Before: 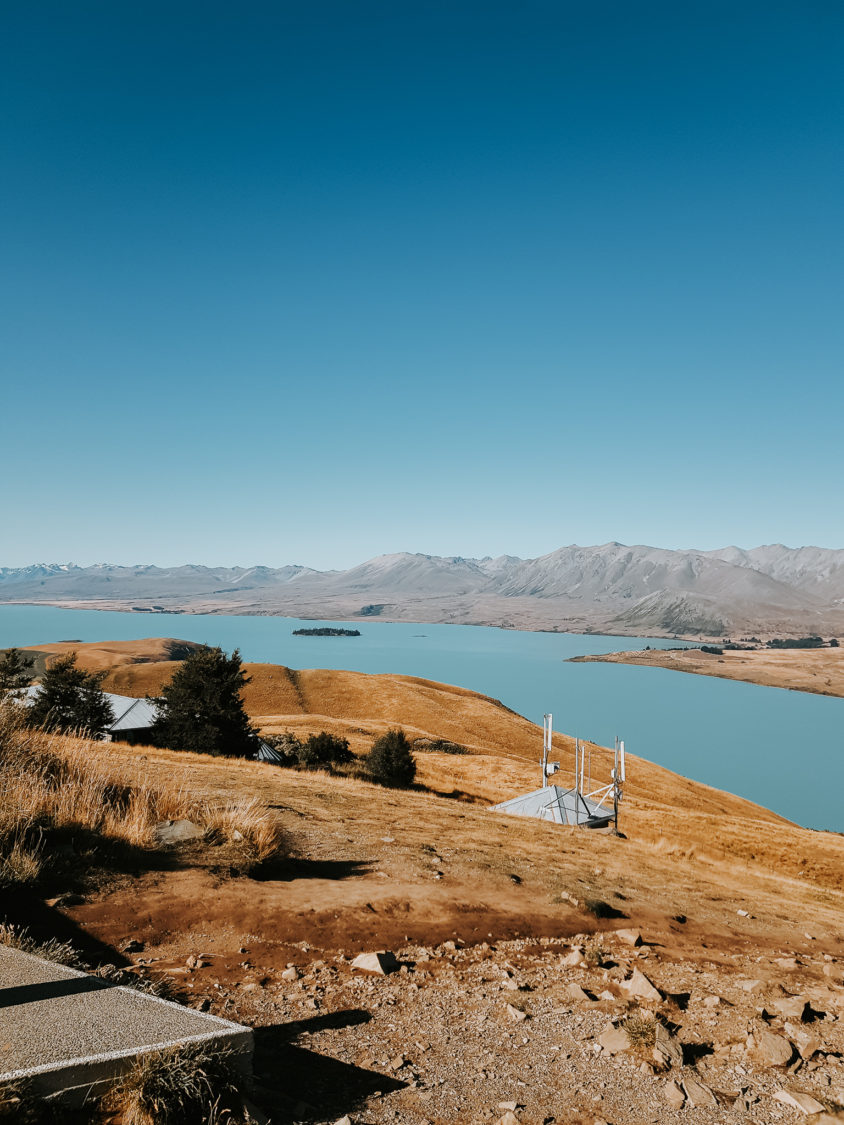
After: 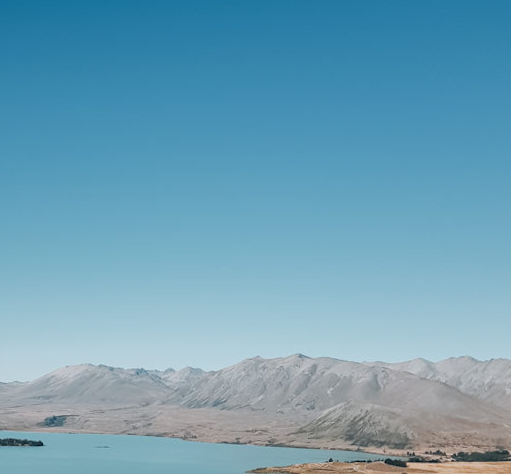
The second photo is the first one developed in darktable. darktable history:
crop: left 36.005%, top 18.293%, right 0.31%, bottom 38.444%
rotate and perspective: rotation 0.074°, lens shift (vertical) 0.096, lens shift (horizontal) -0.041, crop left 0.043, crop right 0.952, crop top 0.024, crop bottom 0.979
